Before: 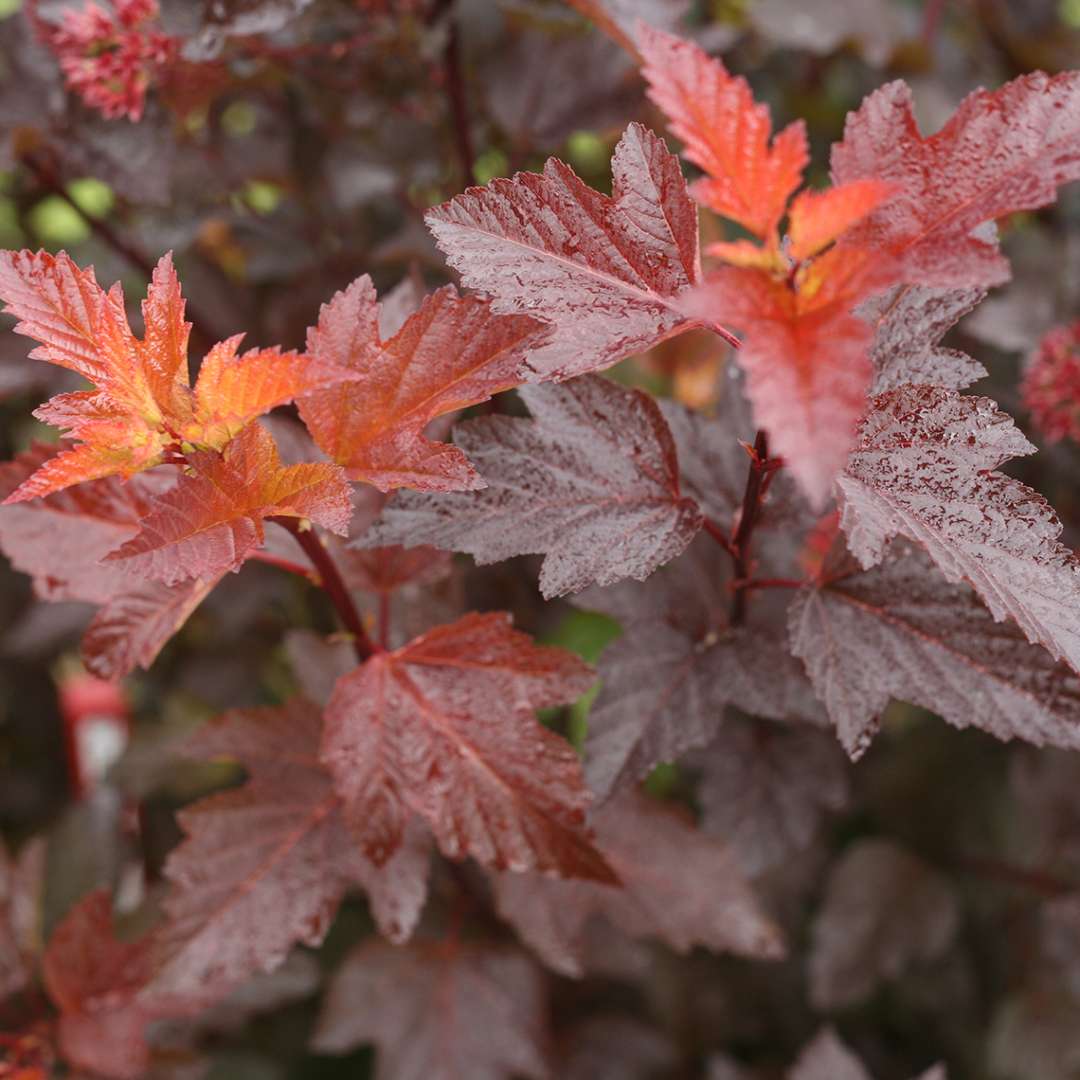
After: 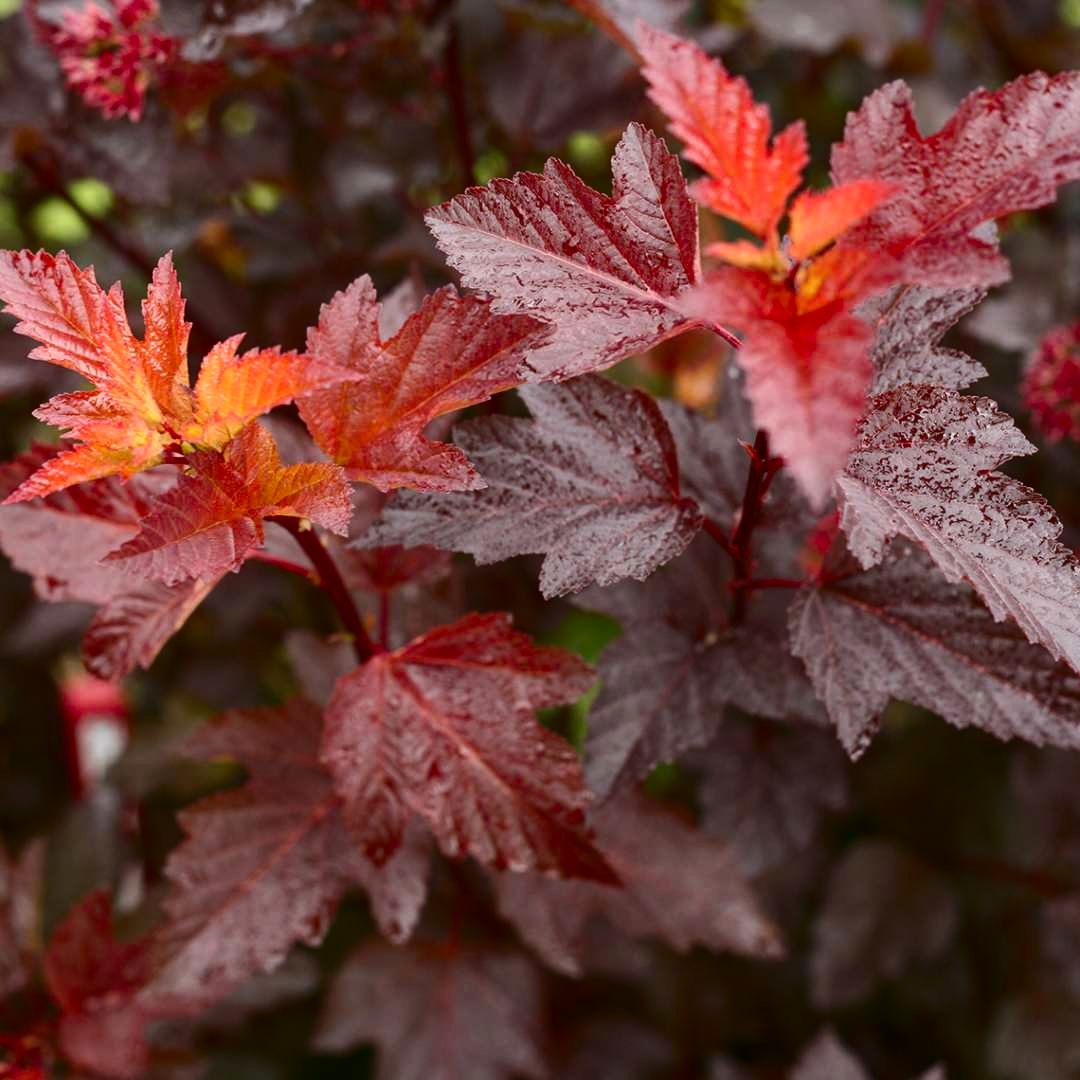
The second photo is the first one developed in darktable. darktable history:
contrast brightness saturation: contrast 0.19, brightness -0.102, saturation 0.207
